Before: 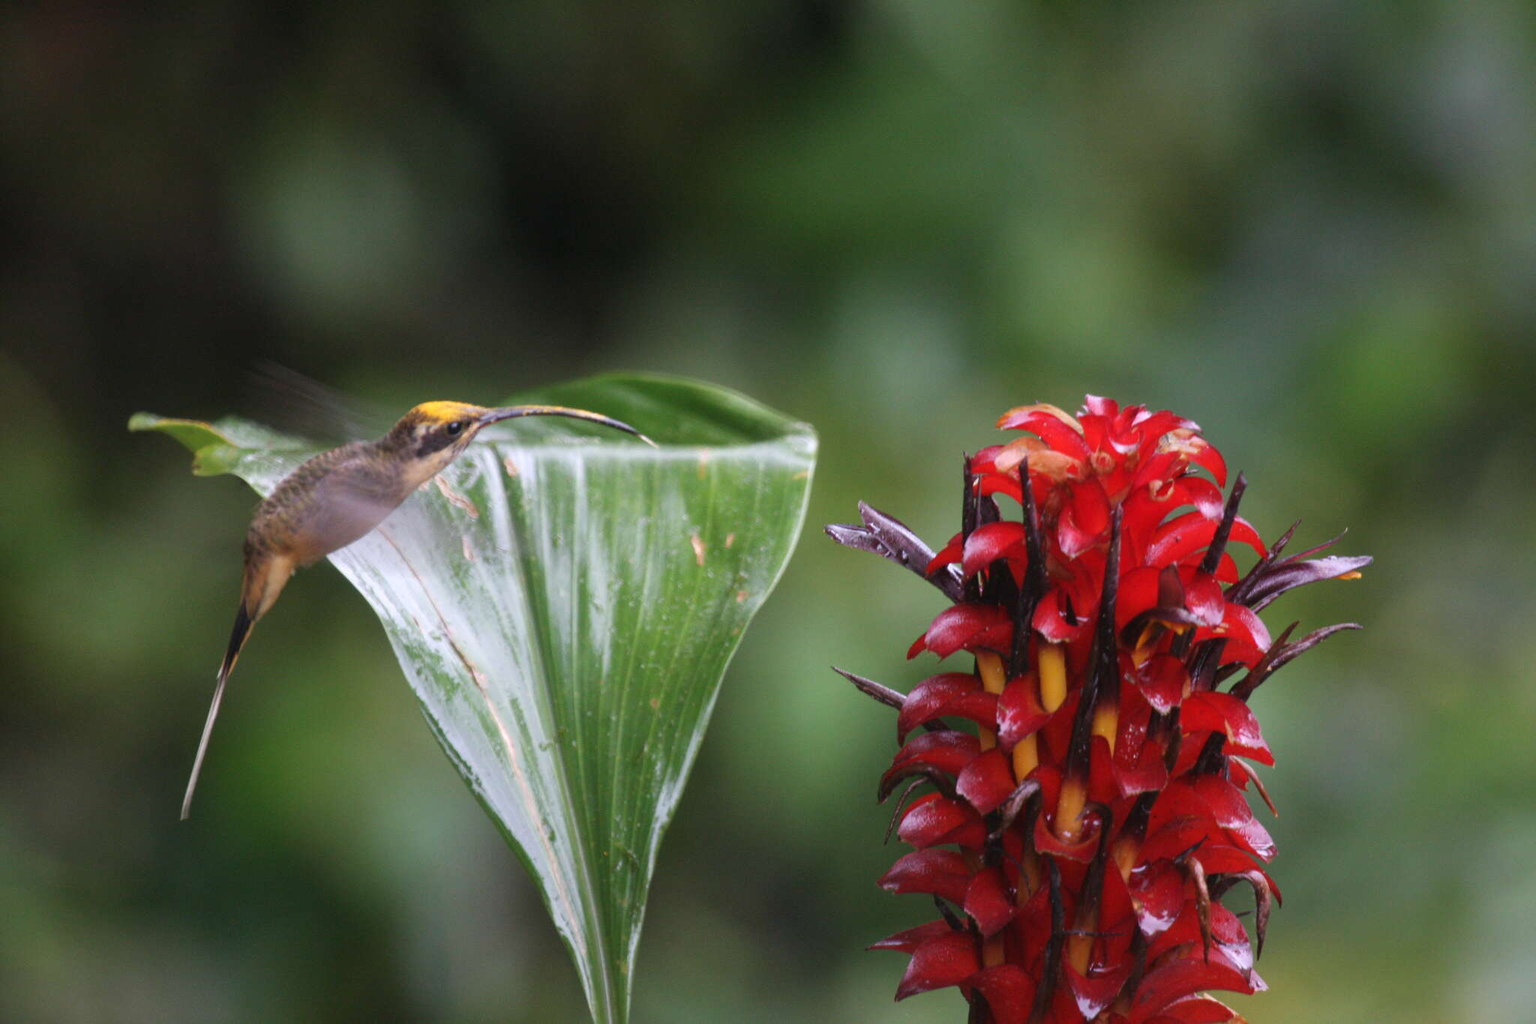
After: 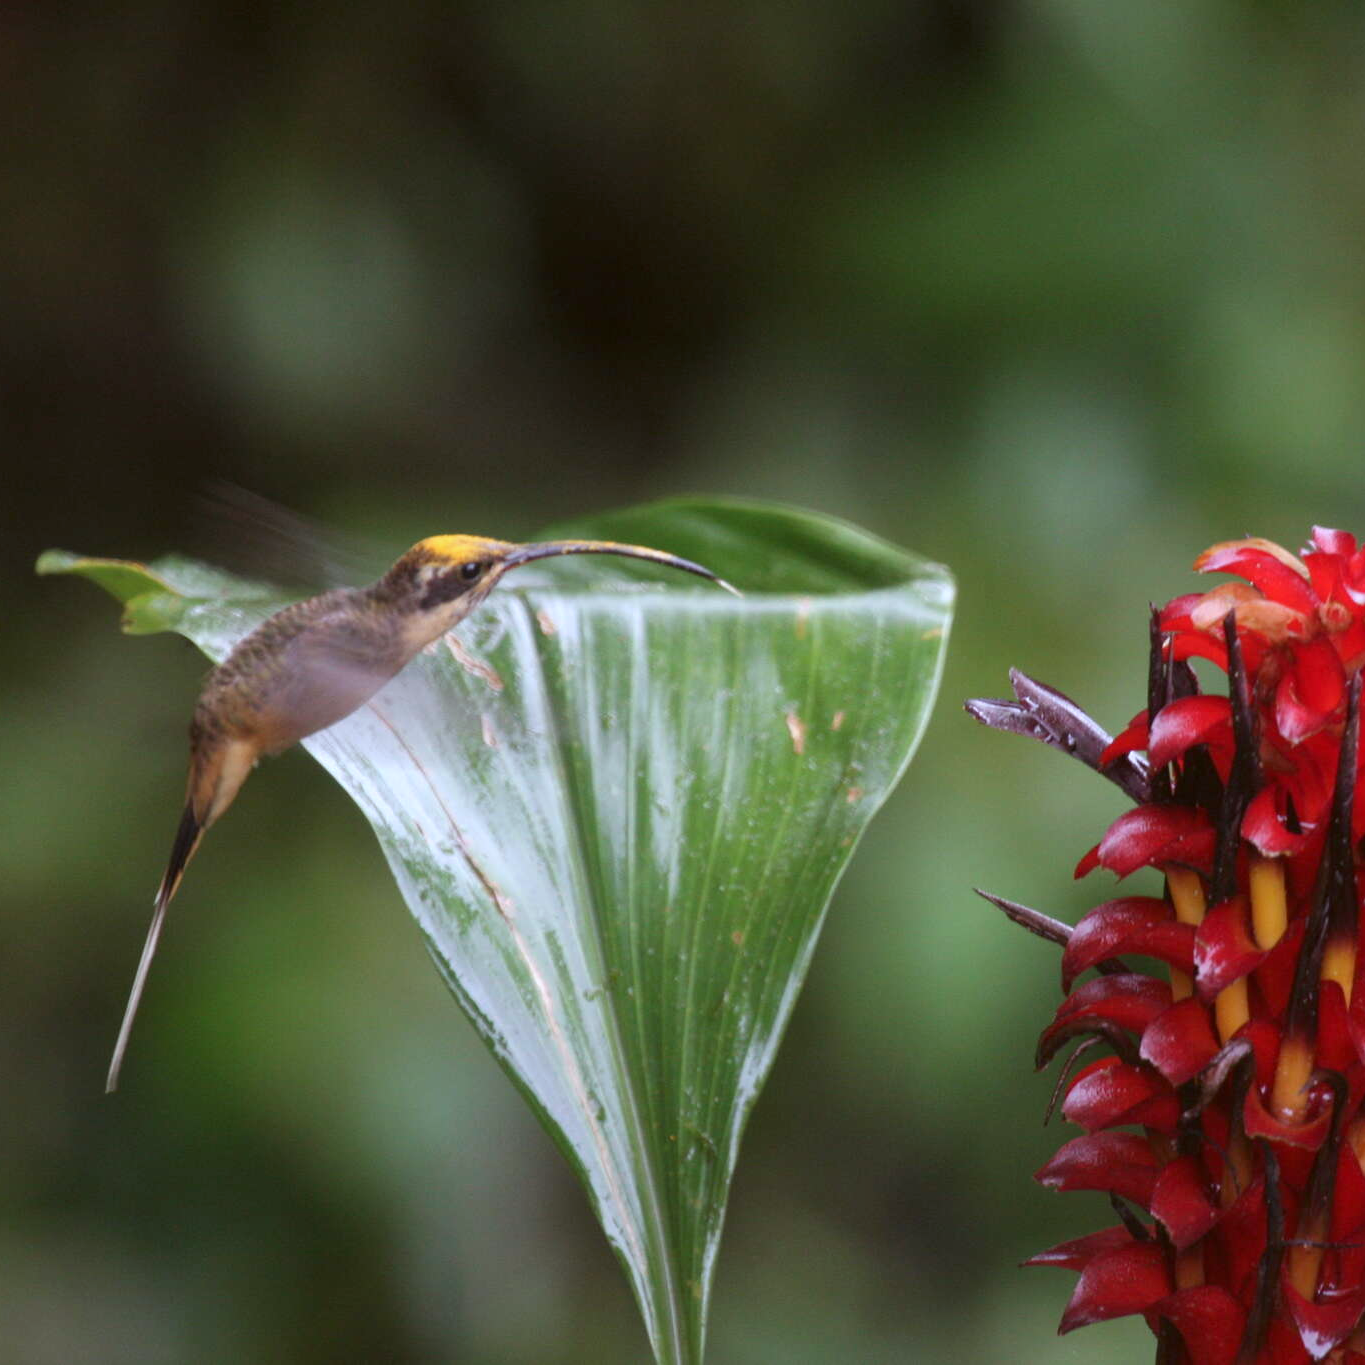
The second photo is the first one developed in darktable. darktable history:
color correction: highlights a* -3.28, highlights b* -6.24, shadows a* 3.1, shadows b* 5.19
exposure: exposure 0 EV, compensate highlight preservation false
crop and rotate: left 6.617%, right 26.717%
